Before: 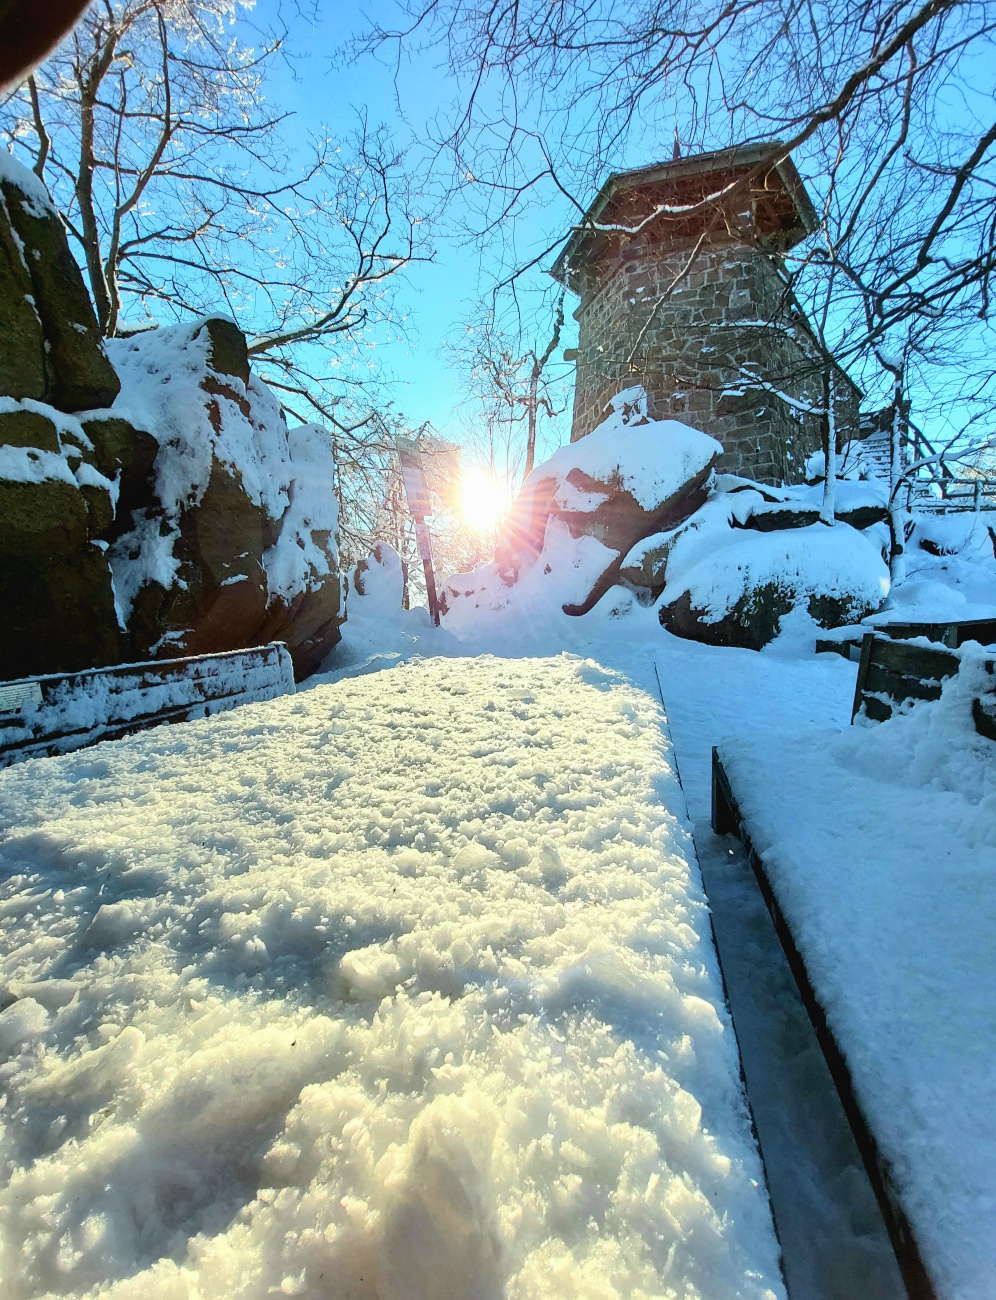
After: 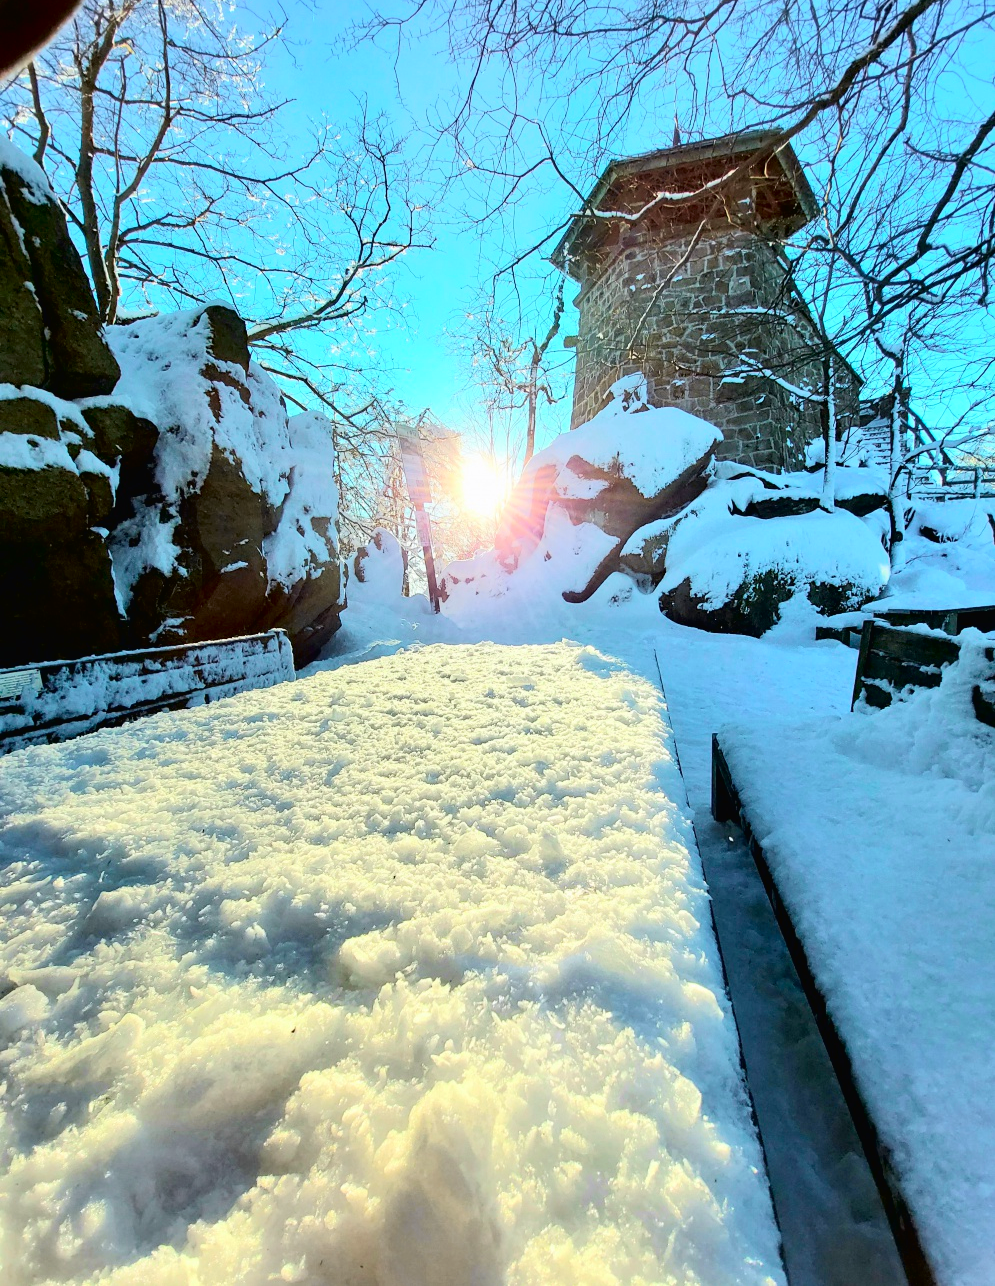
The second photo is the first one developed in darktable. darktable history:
crop: top 1.049%, right 0.001%
tone curve: curves: ch0 [(0, 0.013) (0.054, 0.018) (0.205, 0.191) (0.289, 0.292) (0.39, 0.424) (0.493, 0.551) (0.666, 0.743) (0.795, 0.841) (1, 0.998)]; ch1 [(0, 0) (0.385, 0.343) (0.439, 0.415) (0.494, 0.495) (0.501, 0.501) (0.51, 0.509) (0.548, 0.554) (0.586, 0.601) (0.66, 0.687) (0.783, 0.804) (1, 1)]; ch2 [(0, 0) (0.304, 0.31) (0.403, 0.399) (0.441, 0.428) (0.47, 0.469) (0.498, 0.496) (0.524, 0.538) (0.566, 0.579) (0.633, 0.665) (0.7, 0.711) (1, 1)], color space Lab, independent channels, preserve colors none
